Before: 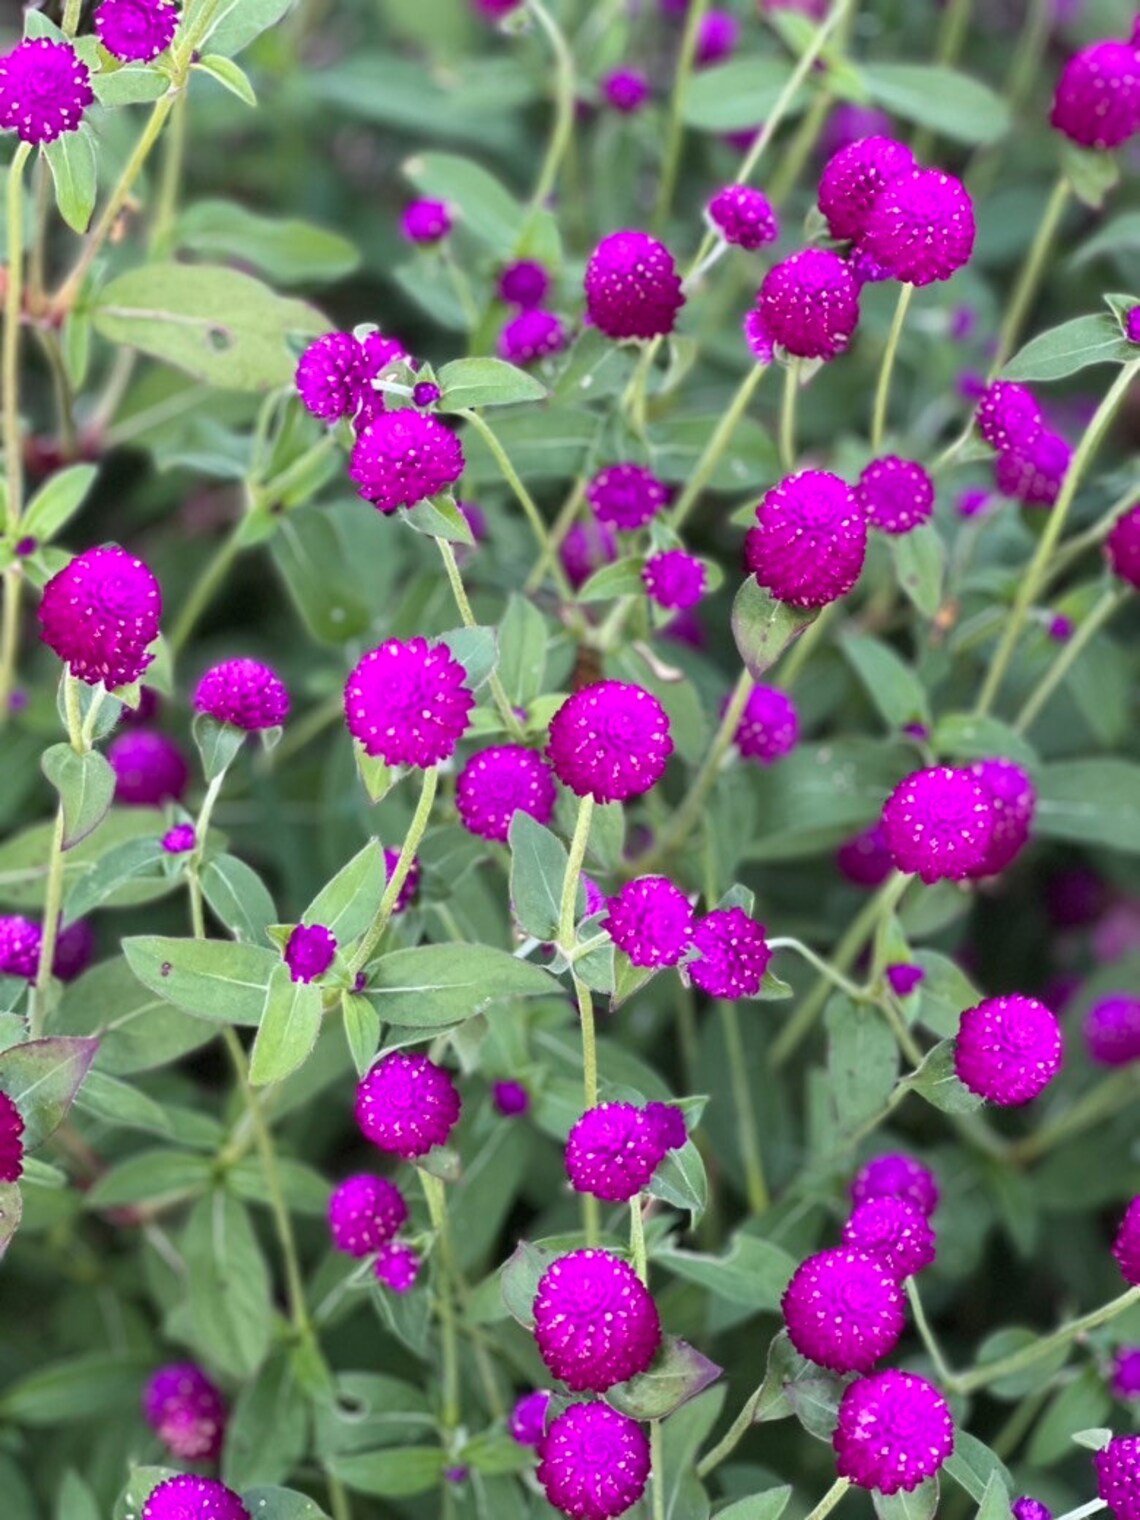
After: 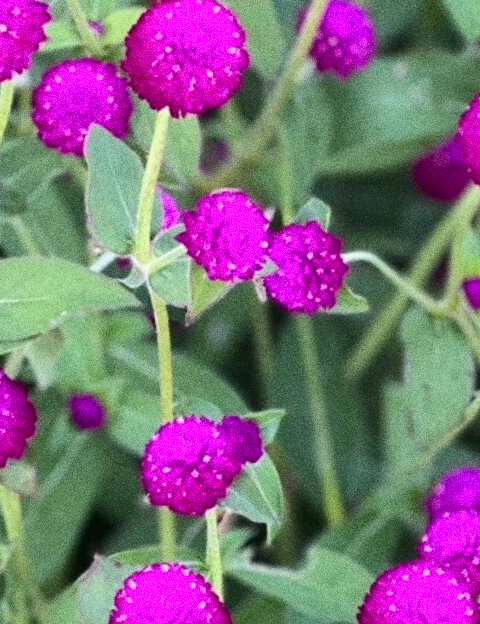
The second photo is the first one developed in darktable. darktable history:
crop: left 37.221%, top 45.169%, right 20.63%, bottom 13.777%
tone curve: curves: ch0 [(0, 0.01) (0.037, 0.032) (0.131, 0.108) (0.275, 0.256) (0.483, 0.512) (0.61, 0.665) (0.696, 0.742) (0.792, 0.819) (0.911, 0.925) (0.997, 0.995)]; ch1 [(0, 0) (0.308, 0.29) (0.425, 0.411) (0.492, 0.488) (0.507, 0.503) (0.53, 0.532) (0.573, 0.586) (0.683, 0.702) (0.746, 0.77) (1, 1)]; ch2 [(0, 0) (0.246, 0.233) (0.36, 0.352) (0.415, 0.415) (0.485, 0.487) (0.502, 0.504) (0.525, 0.518) (0.539, 0.539) (0.587, 0.594) (0.636, 0.652) (0.711, 0.729) (0.845, 0.855) (0.998, 0.977)], color space Lab, independent channels, preserve colors none
grain: strength 49.07%
